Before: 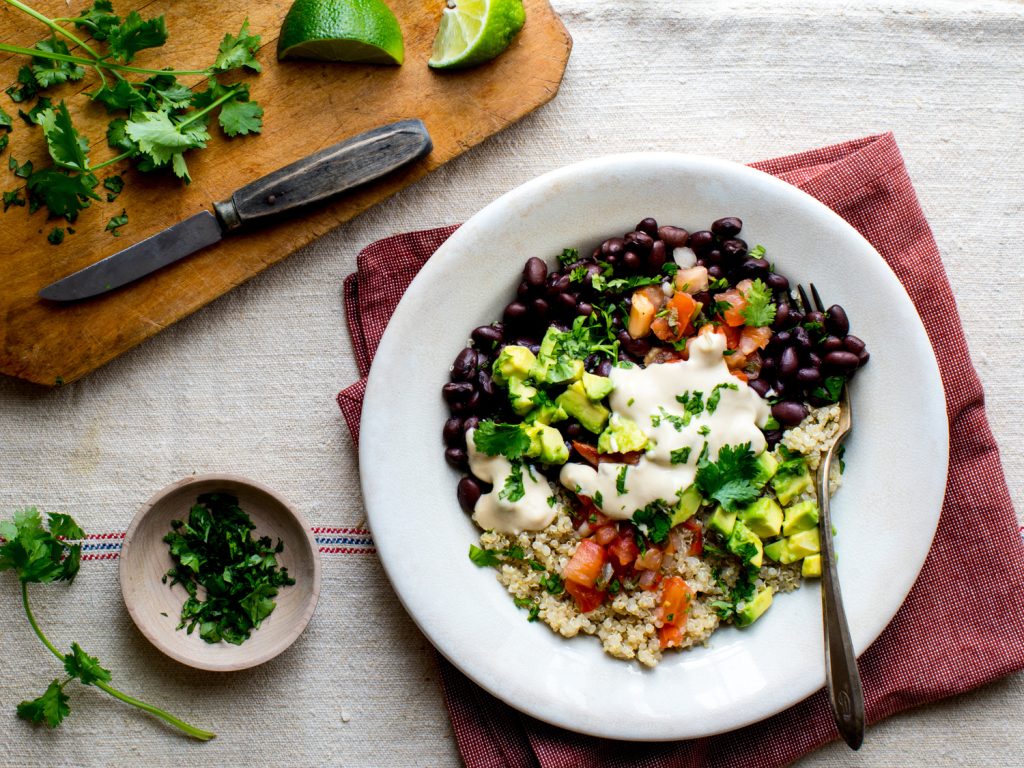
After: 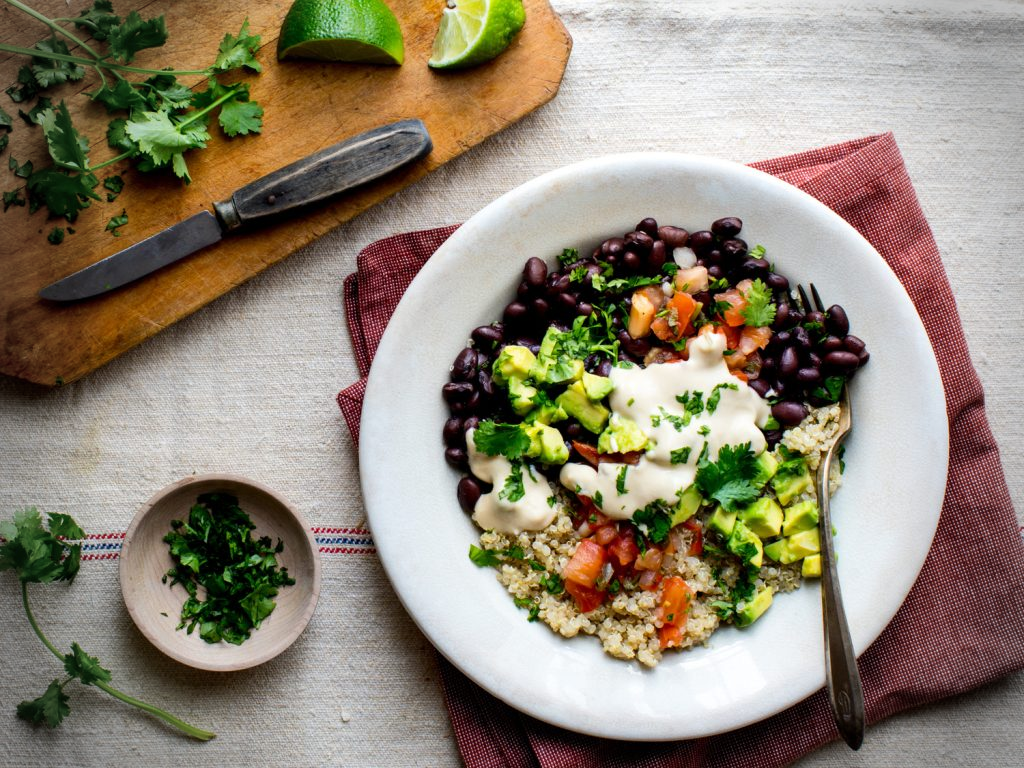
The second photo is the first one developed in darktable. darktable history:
vignetting: fall-off radius 31.48%, brightness -0.472
base curve: preserve colors none
